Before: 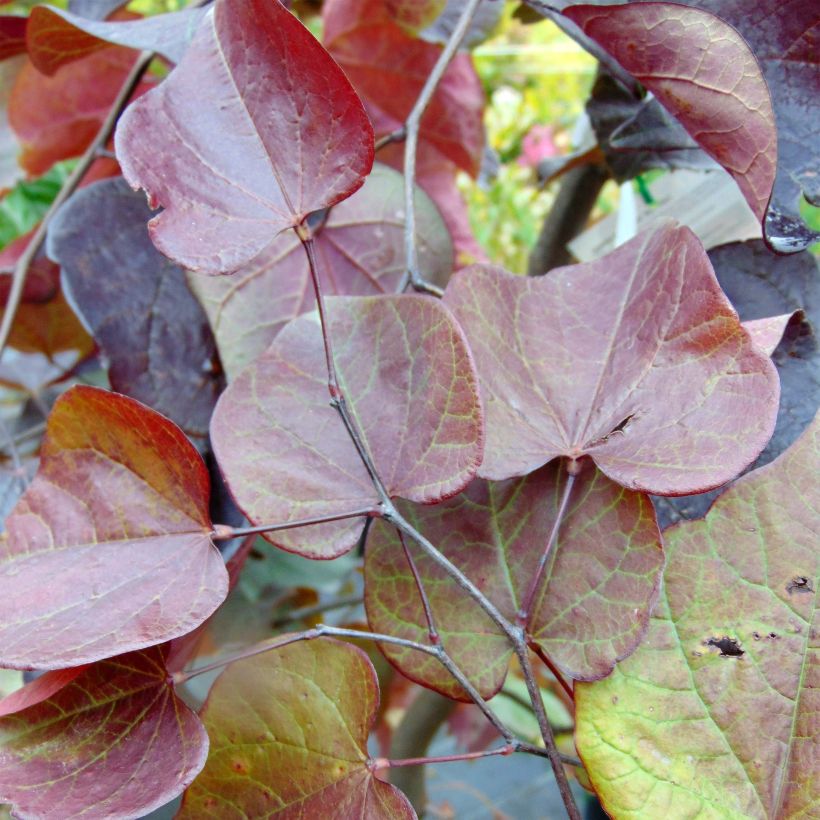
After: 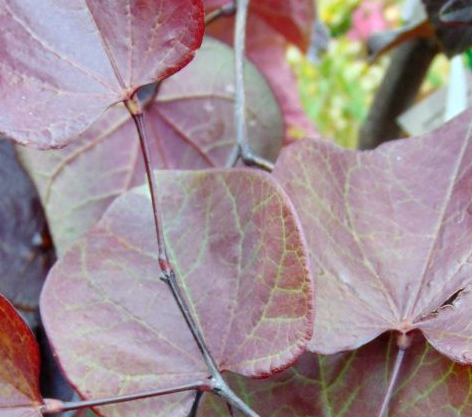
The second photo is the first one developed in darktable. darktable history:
crop: left 20.794%, top 15.372%, right 21.6%, bottom 33.737%
